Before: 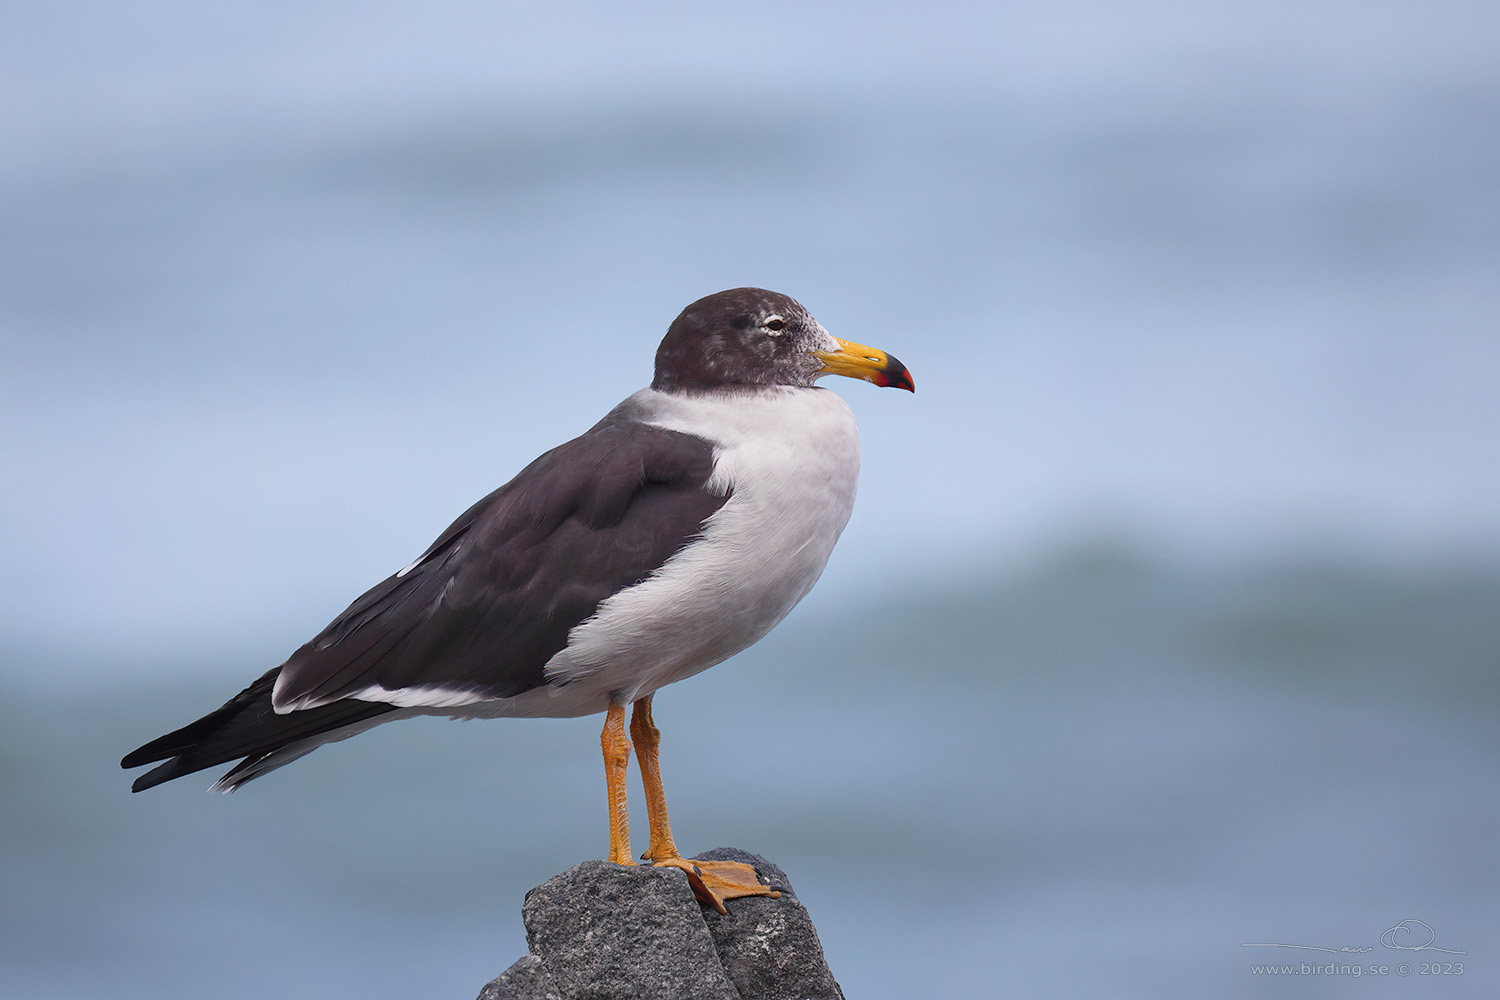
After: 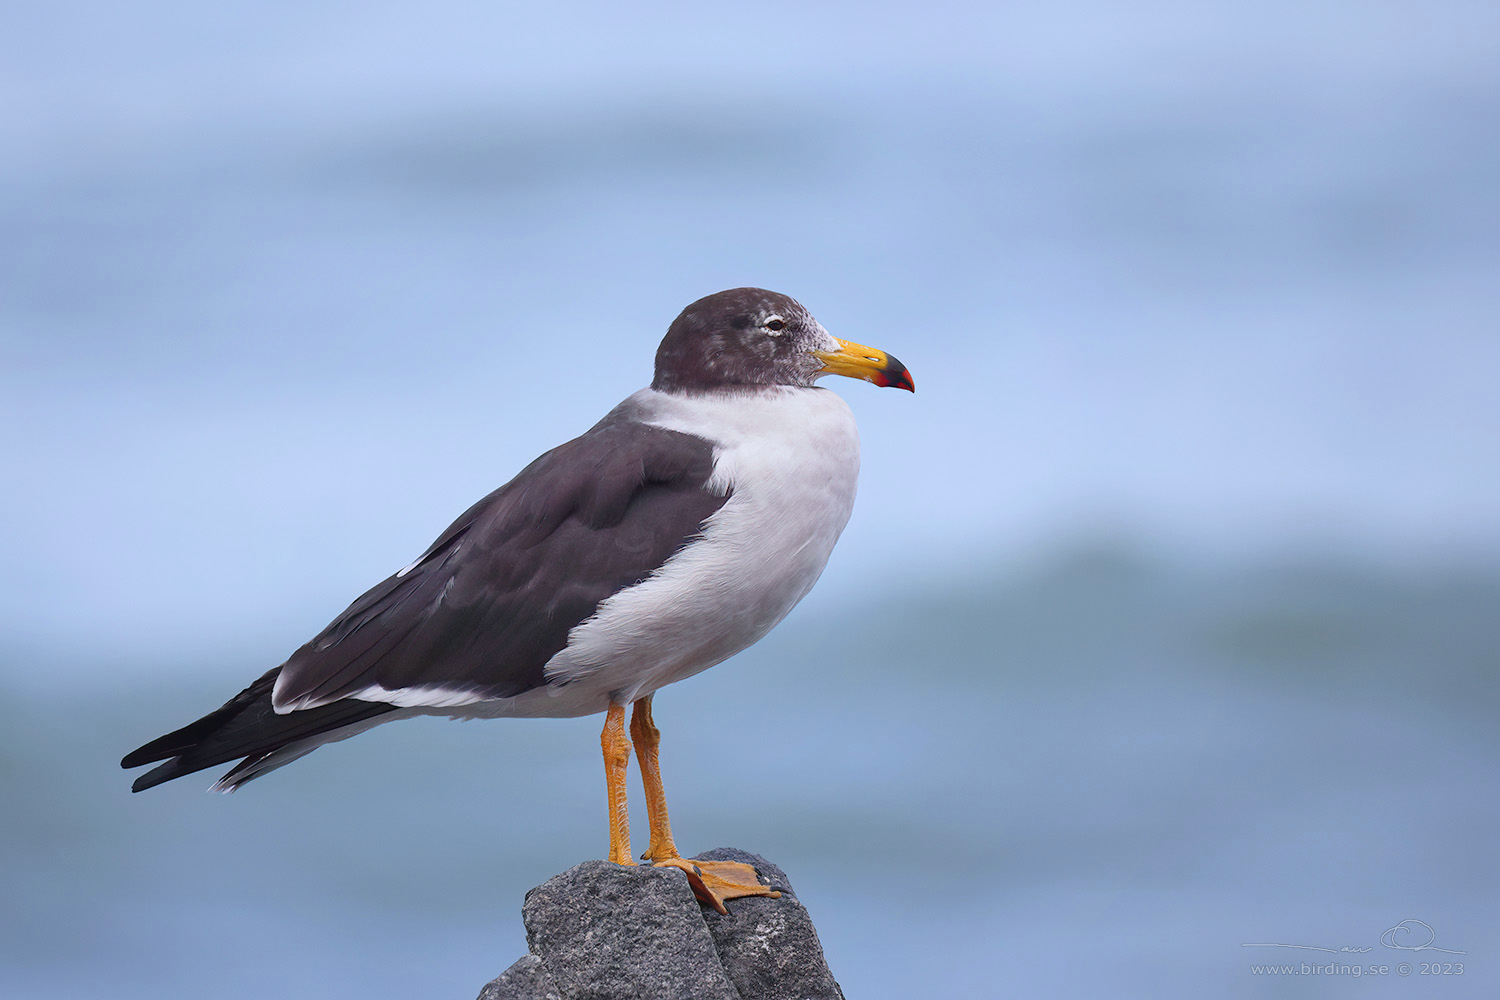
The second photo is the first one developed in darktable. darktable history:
white balance: red 0.974, blue 1.044
levels: levels [0, 0.478, 1]
